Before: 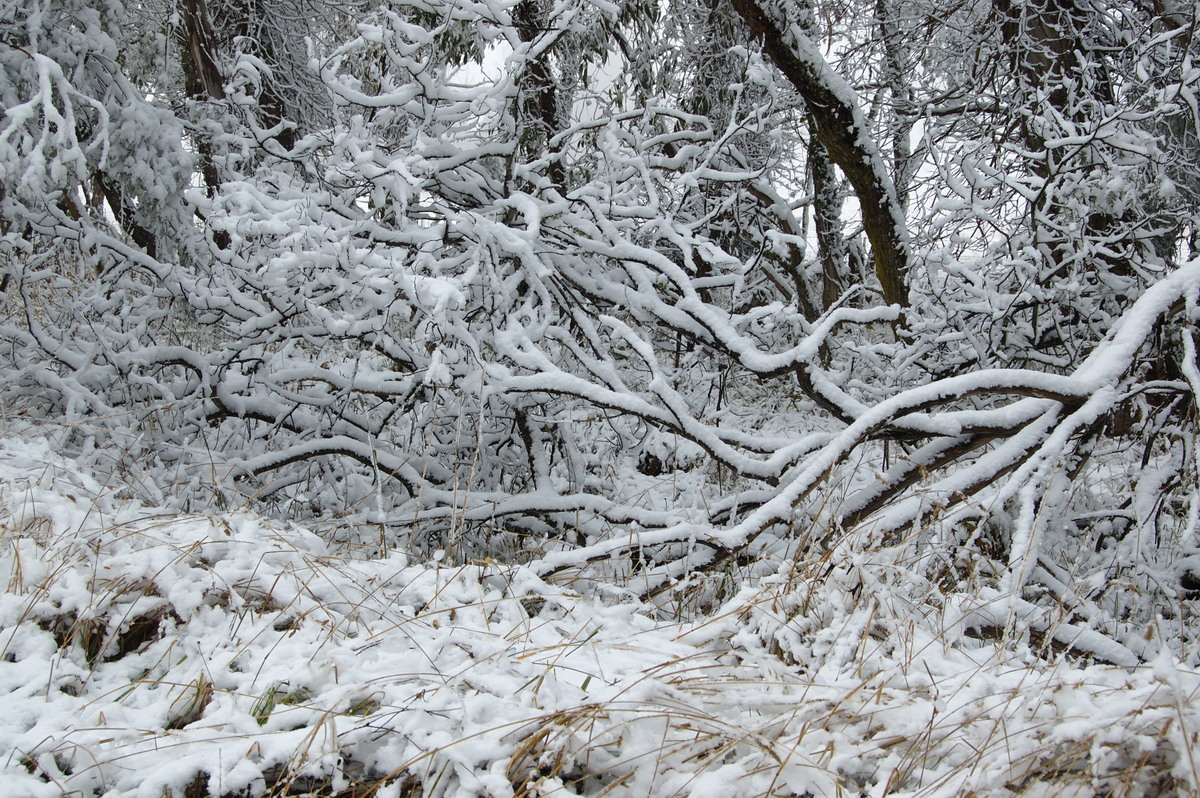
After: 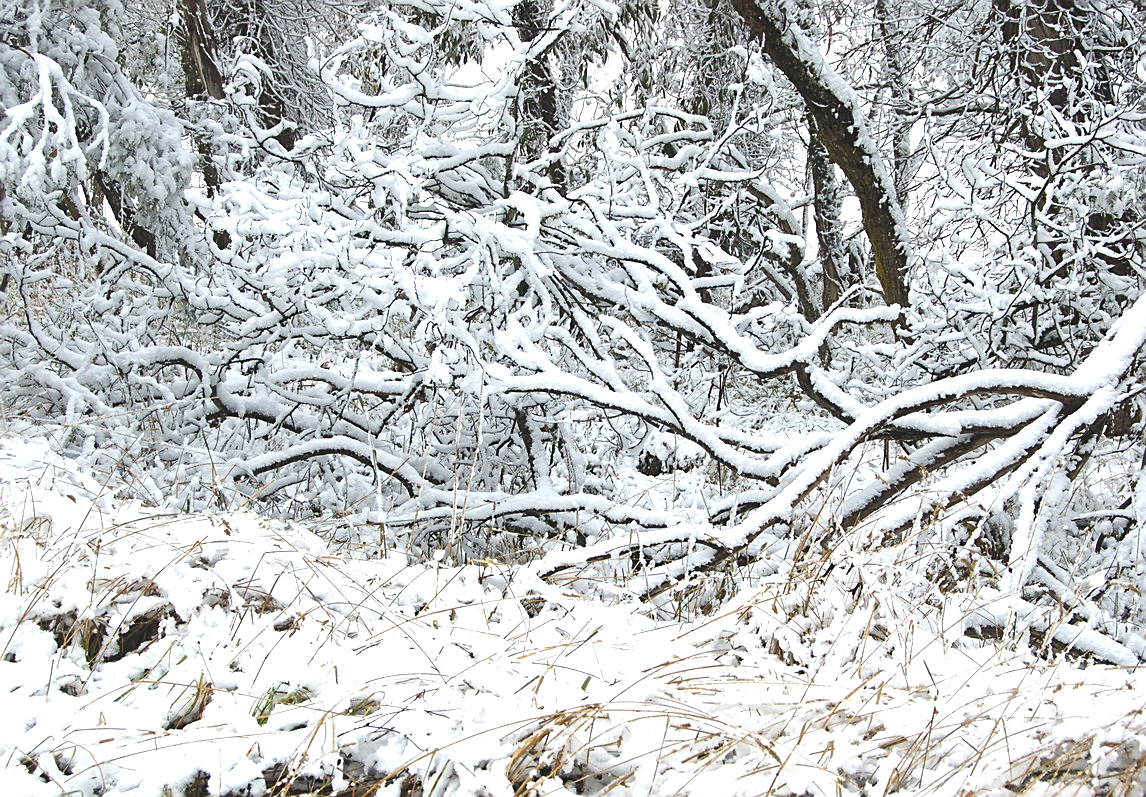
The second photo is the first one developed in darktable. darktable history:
crop: right 4.418%, bottom 0.037%
exposure: black level correction -0.006, exposure 1 EV, compensate exposure bias true, compensate highlight preservation false
sharpen: on, module defaults
